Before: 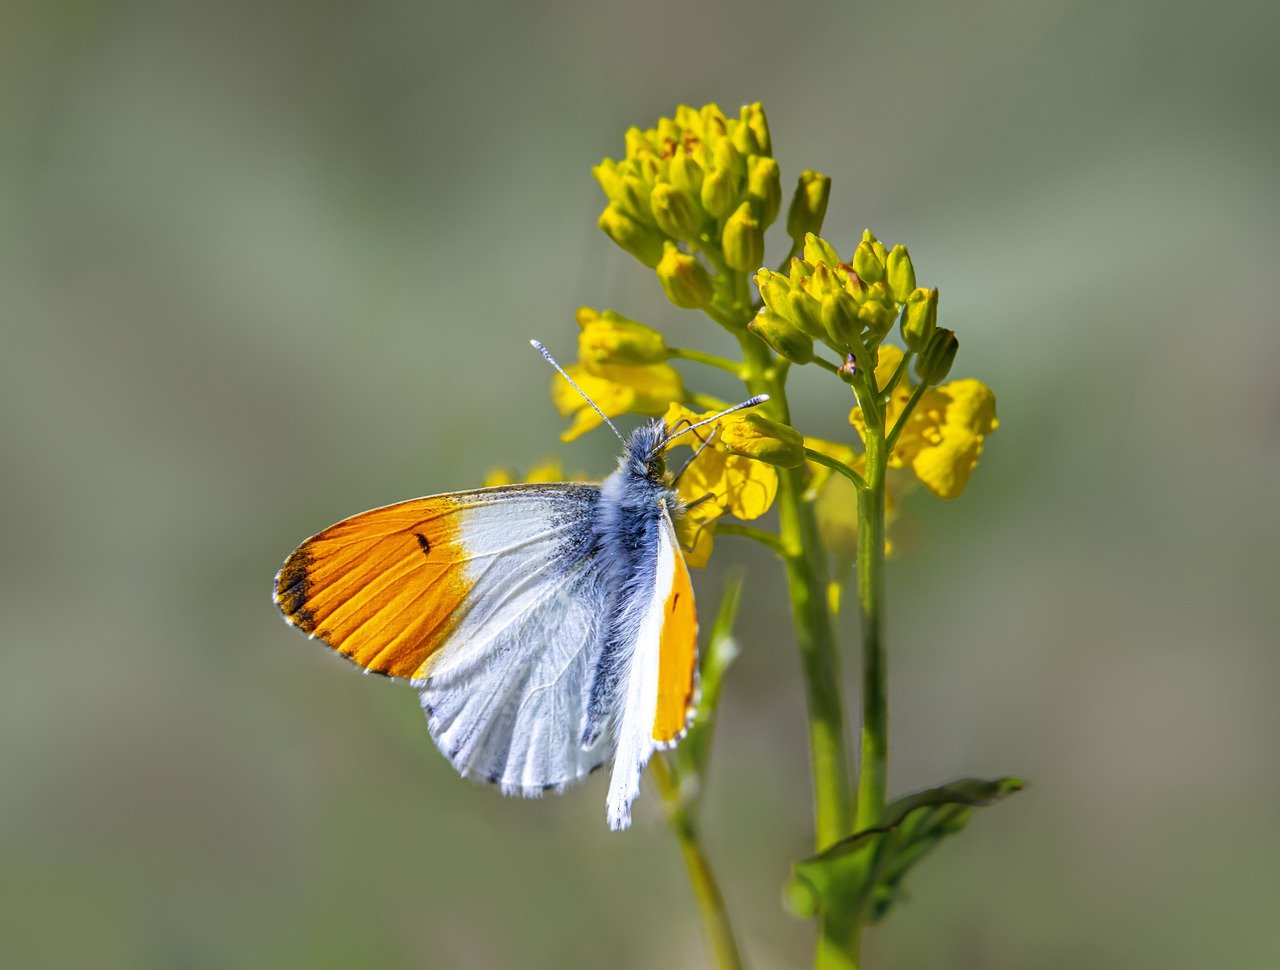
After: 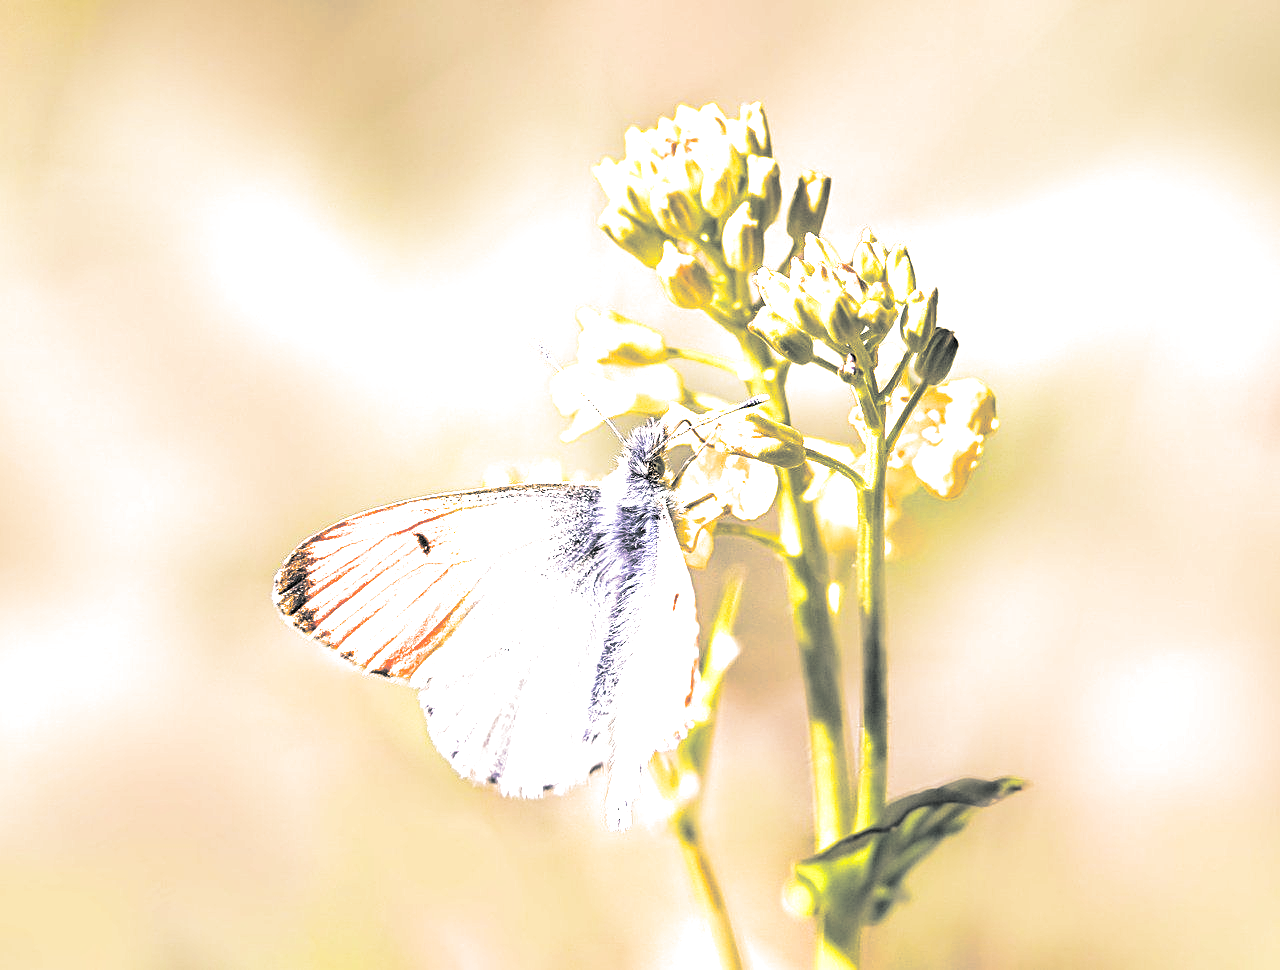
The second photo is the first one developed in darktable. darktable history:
sharpen: amount 0.478
vibrance: on, module defaults
split-toning: shadows › hue 190.8°, shadows › saturation 0.05, highlights › hue 54°, highlights › saturation 0.05, compress 0%
exposure: exposure 2.25 EV, compensate highlight preservation false
color correction: highlights a* 19.59, highlights b* 27.49, shadows a* 3.46, shadows b* -17.28, saturation 0.73
